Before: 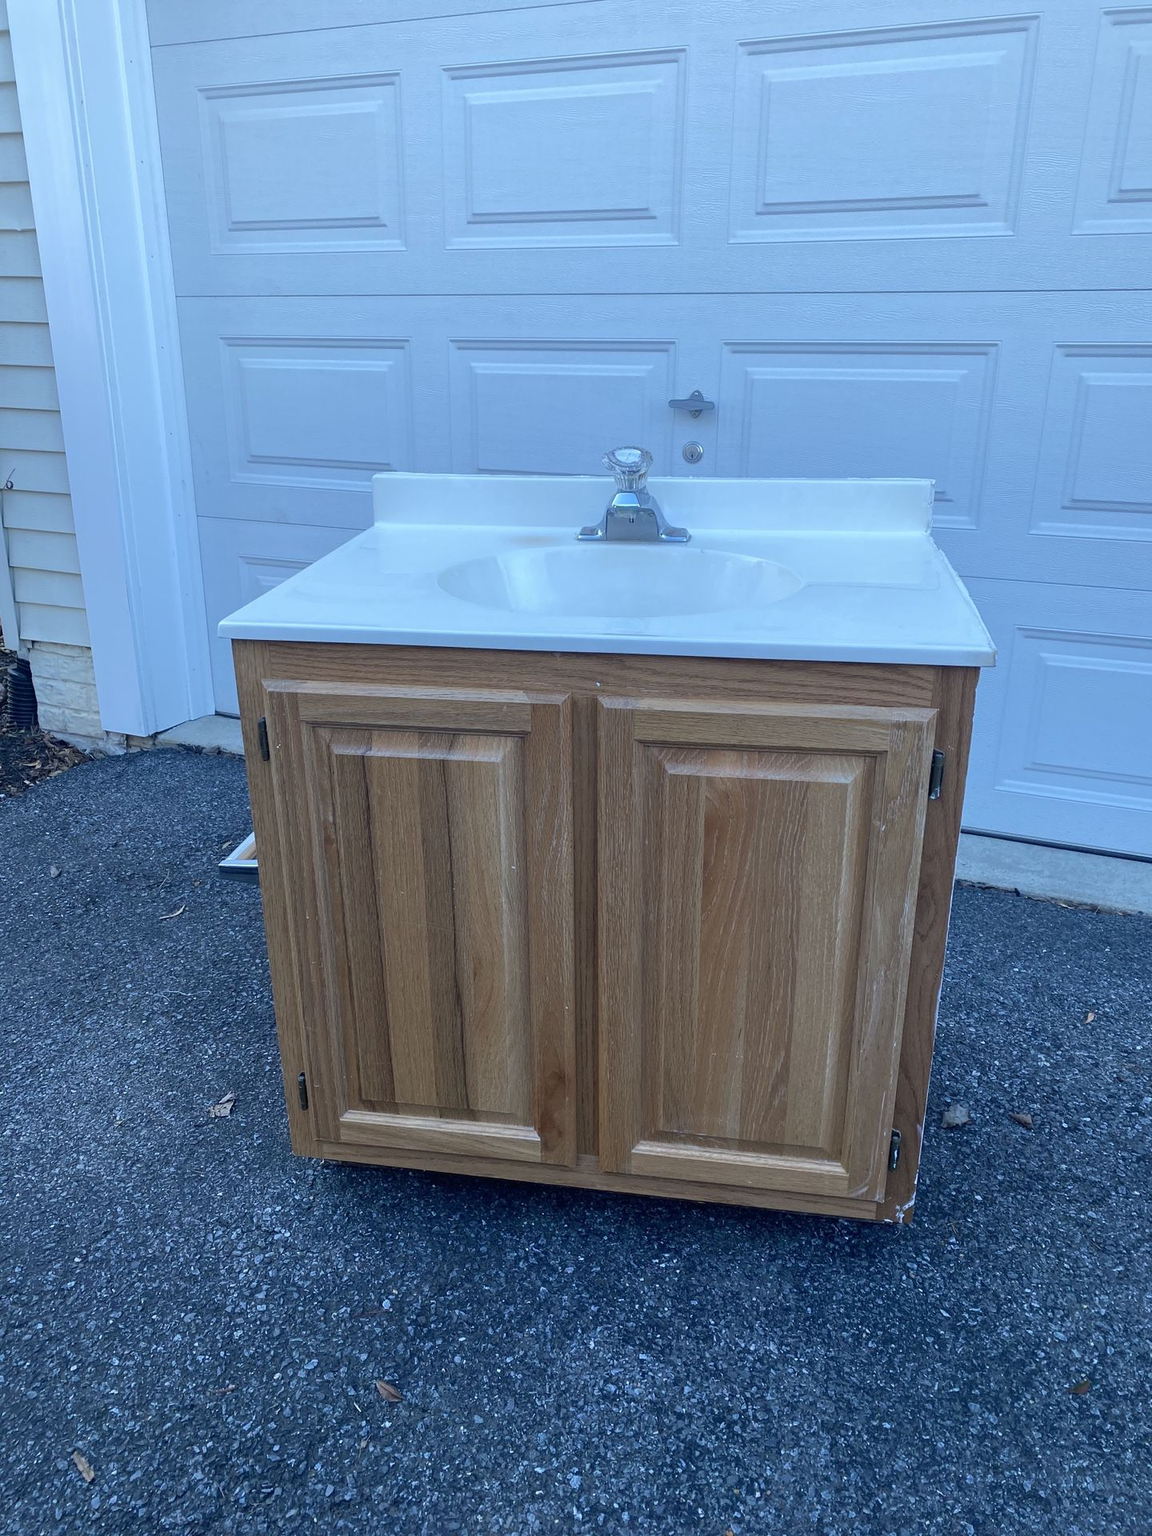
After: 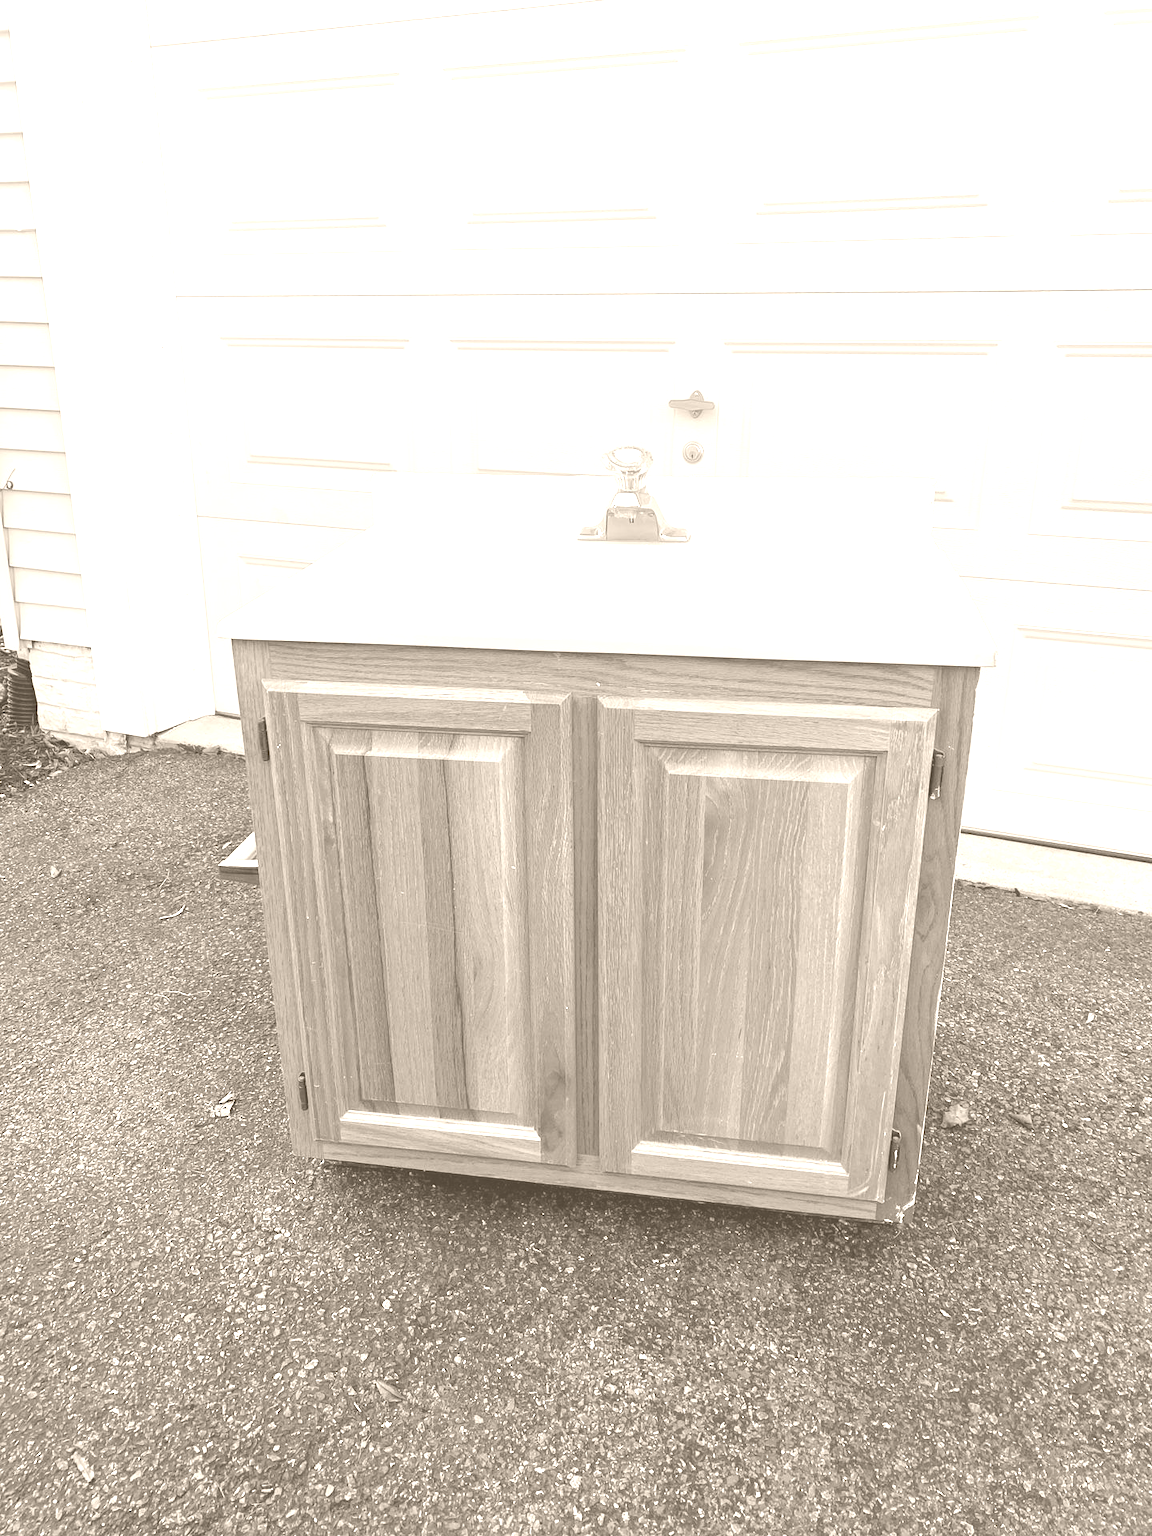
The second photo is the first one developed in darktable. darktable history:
exposure: exposure 0.636 EV, compensate highlight preservation false
colorize: hue 34.49°, saturation 35.33%, source mix 100%, version 1
